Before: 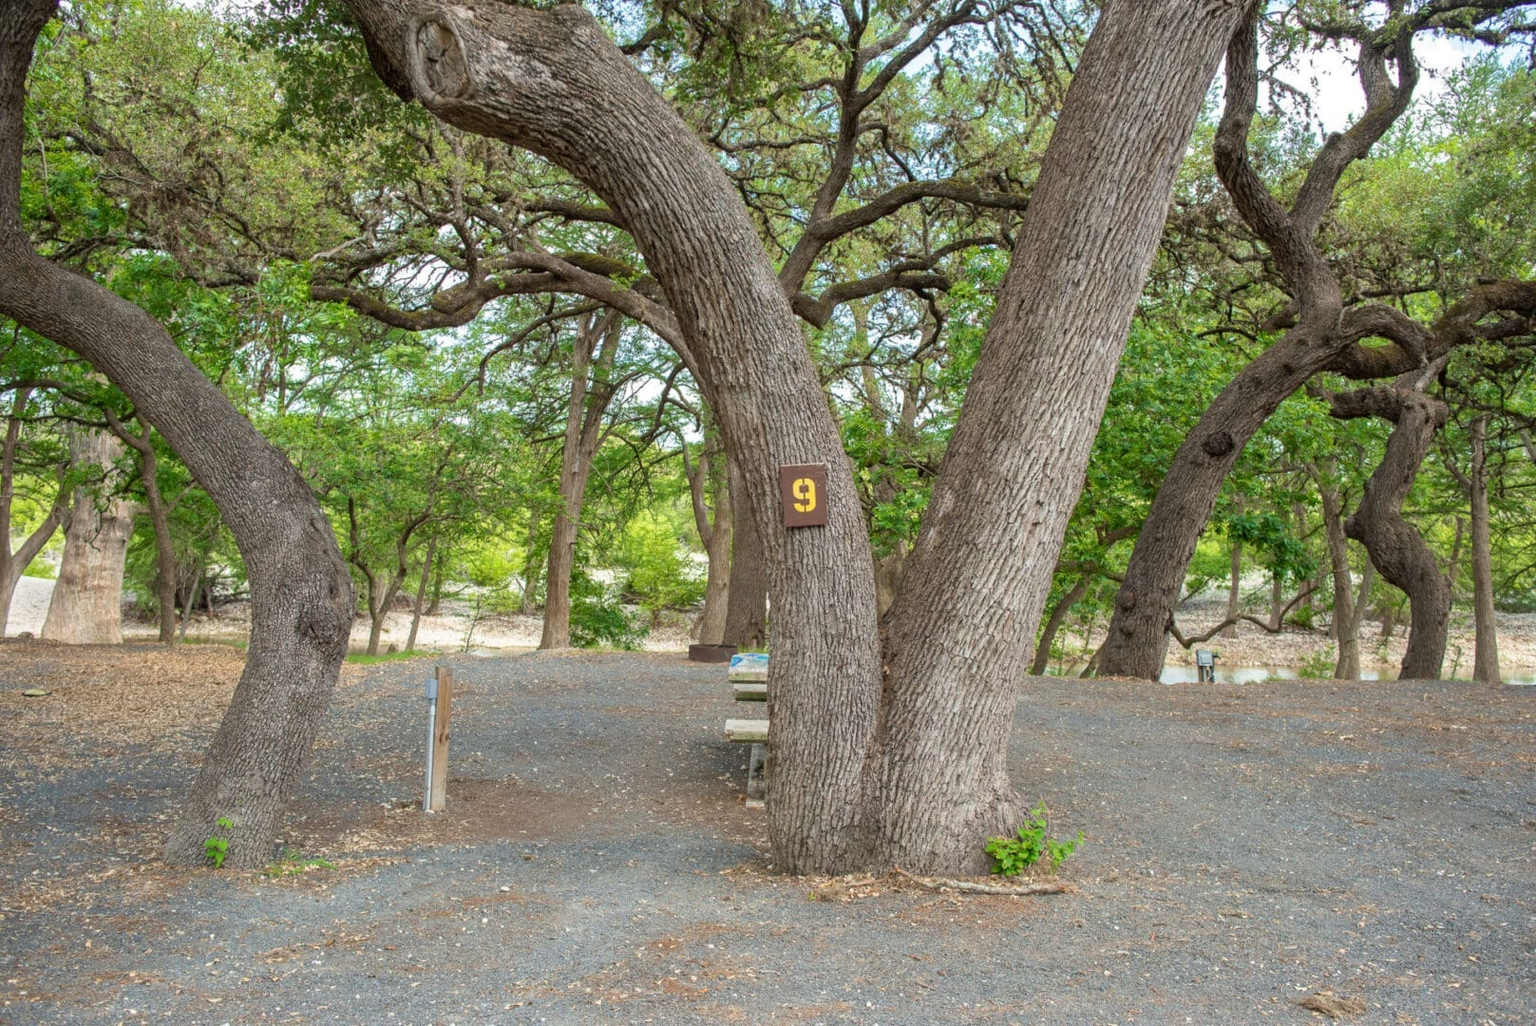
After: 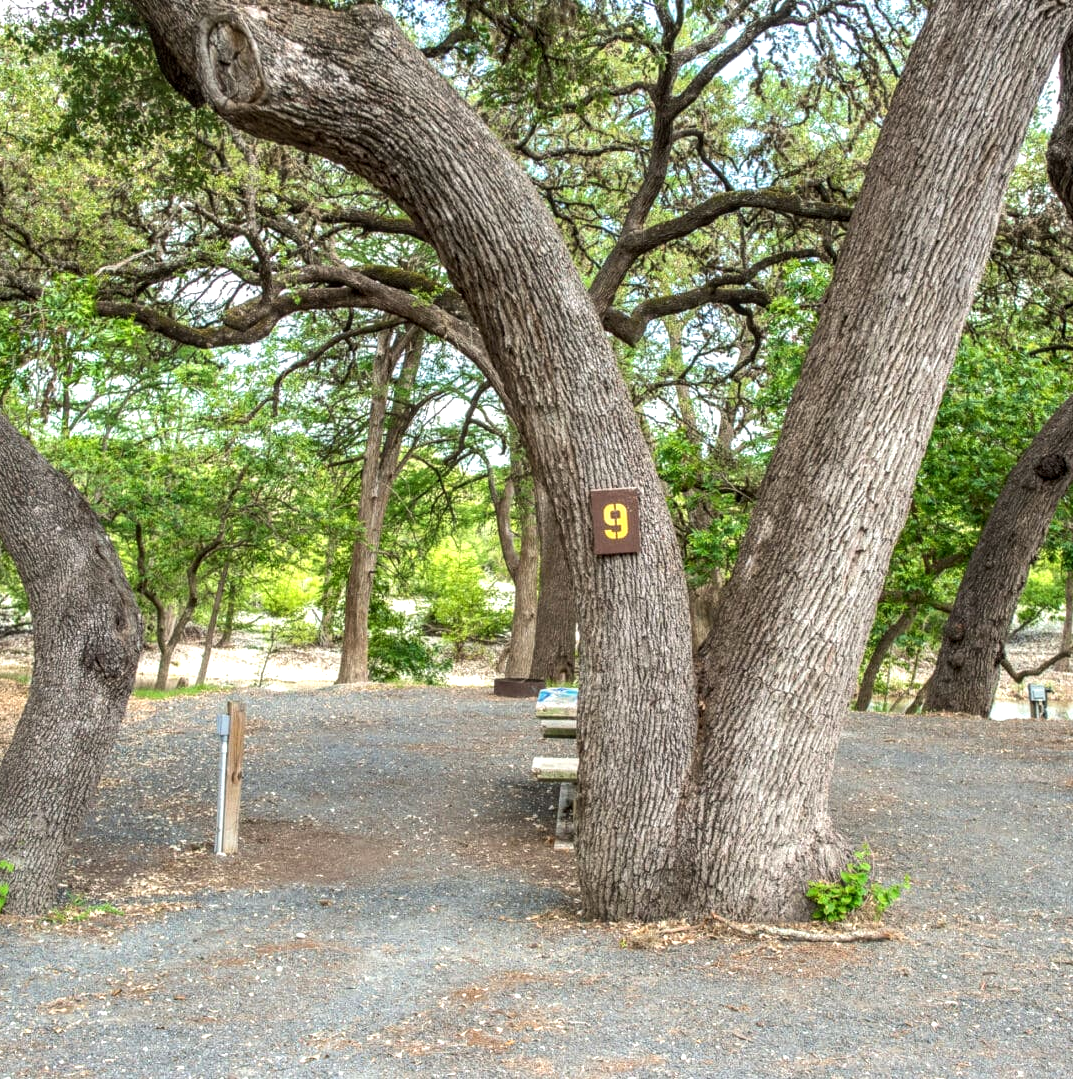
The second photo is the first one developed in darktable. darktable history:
crop and rotate: left 14.294%, right 19.302%
local contrast: on, module defaults
tone equalizer: -8 EV -0.724 EV, -7 EV -0.737 EV, -6 EV -0.565 EV, -5 EV -0.385 EV, -3 EV 0.402 EV, -2 EV 0.6 EV, -1 EV 0.674 EV, +0 EV 0.731 EV, edges refinement/feathering 500, mask exposure compensation -1.57 EV, preserve details guided filter
